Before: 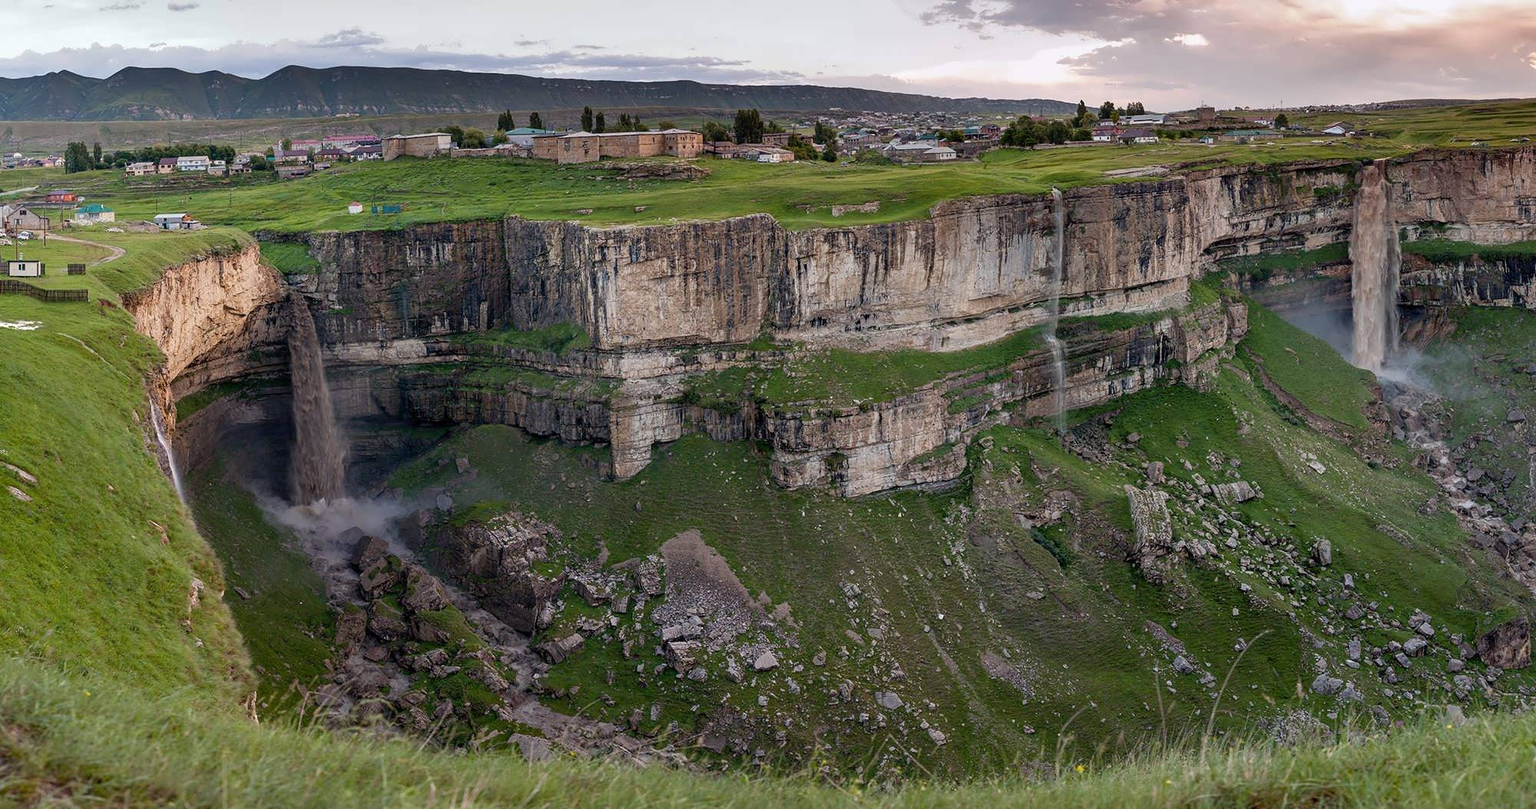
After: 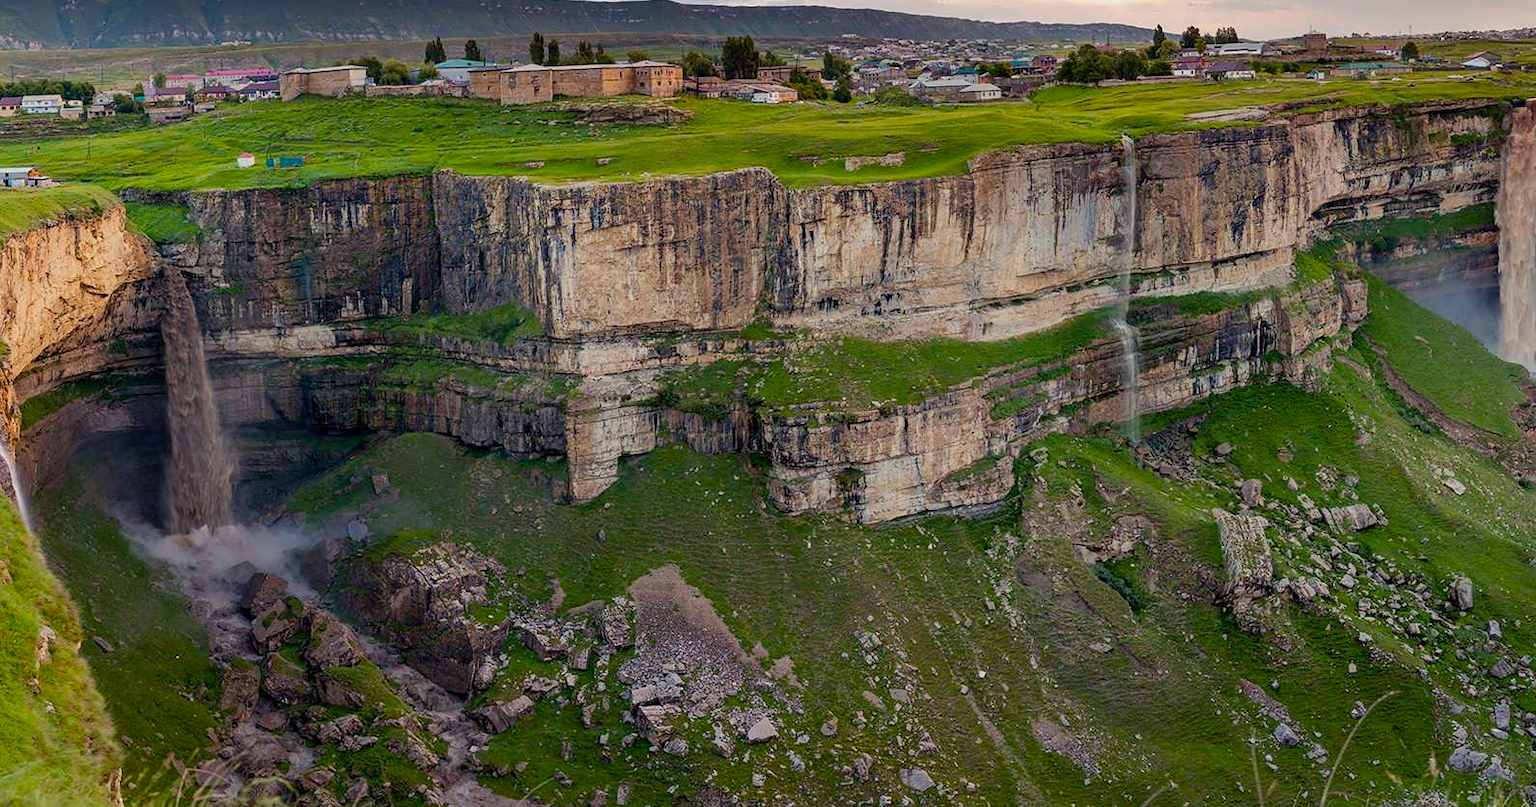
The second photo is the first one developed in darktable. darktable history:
color balance rgb: highlights gain › luminance 5.662%, highlights gain › chroma 2.614%, highlights gain › hue 93.17°, perceptual saturation grading › global saturation 29.96%, perceptual brilliance grading › mid-tones 10.705%, perceptual brilliance grading › shadows 15.13%, global vibrance 20%
exposure: exposure -0.247 EV, compensate exposure bias true, compensate highlight preservation false
crop and rotate: left 10.406%, top 10.079%, right 10.036%, bottom 10.593%
